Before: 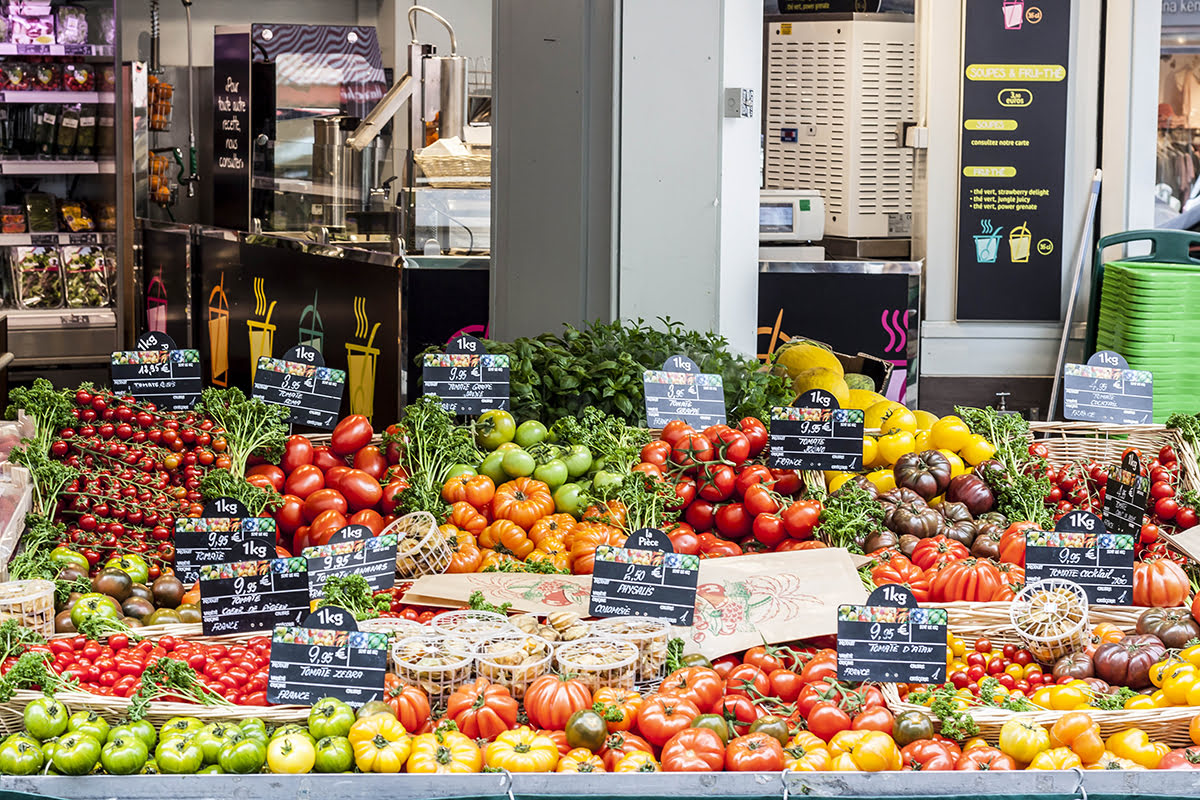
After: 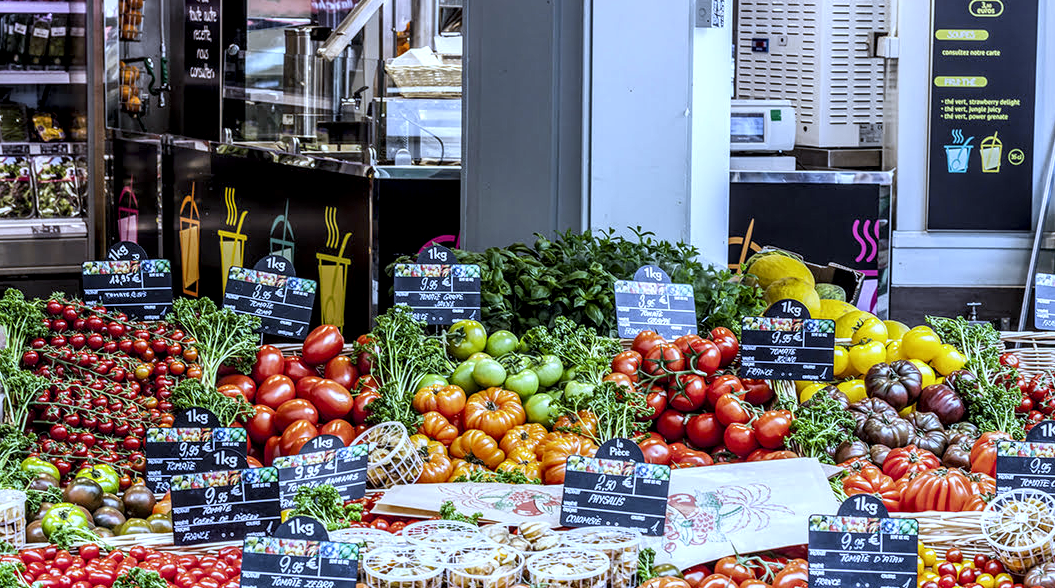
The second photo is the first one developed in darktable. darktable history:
crop and rotate: left 2.425%, top 11.305%, right 9.6%, bottom 15.08%
local contrast: detail 150%
exposure: compensate exposure bias true, compensate highlight preservation false
white balance: red 0.871, blue 1.249
